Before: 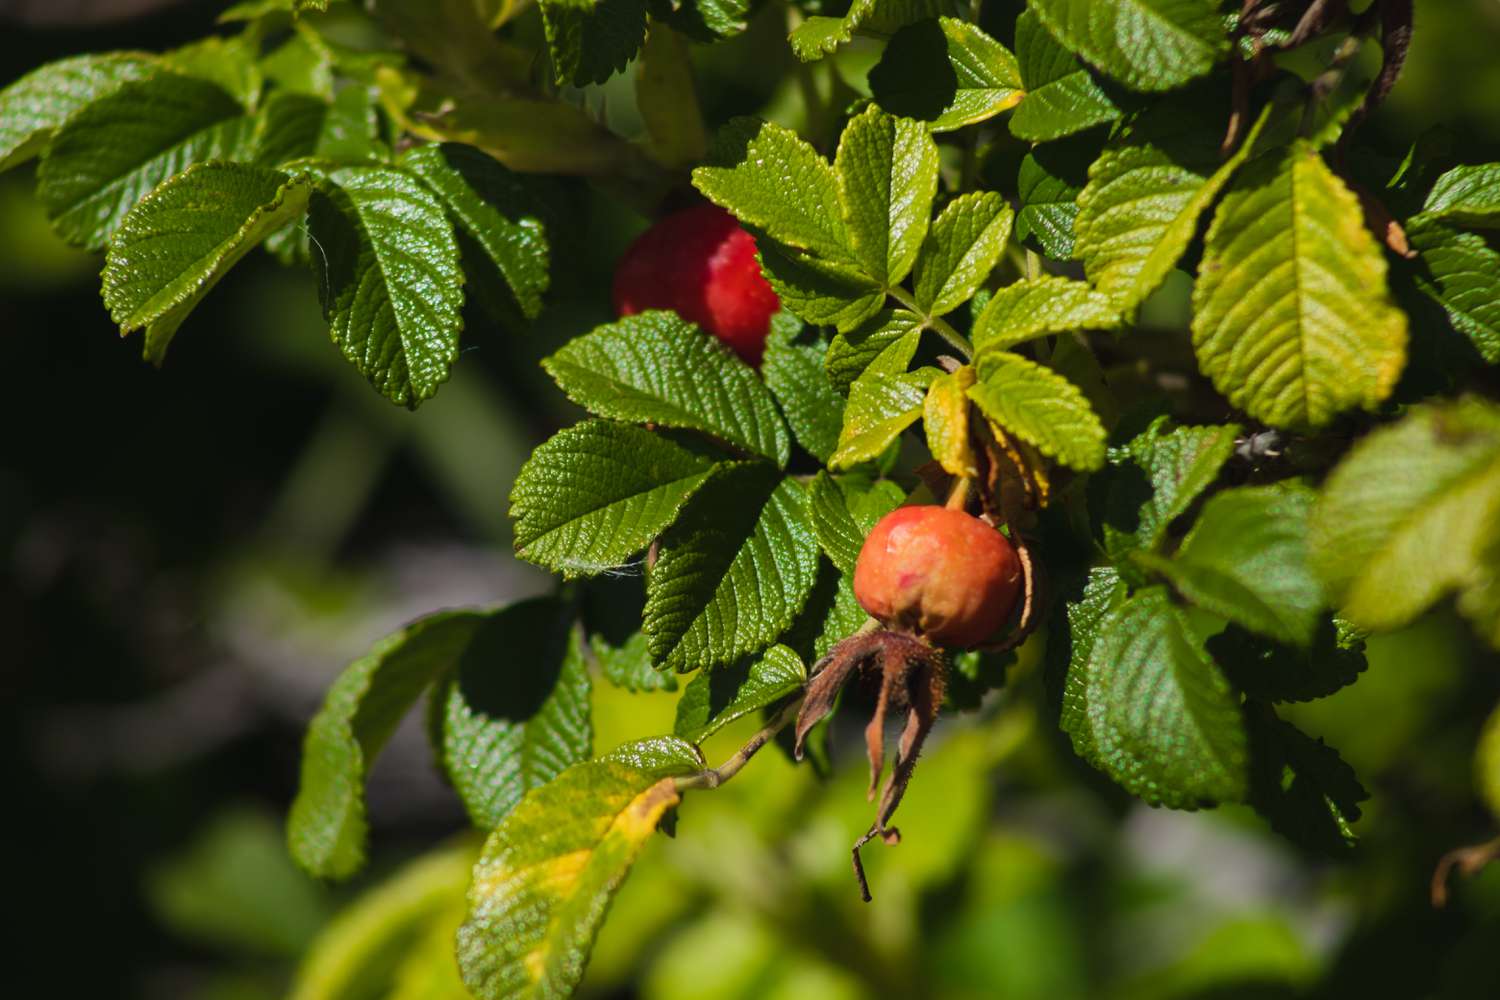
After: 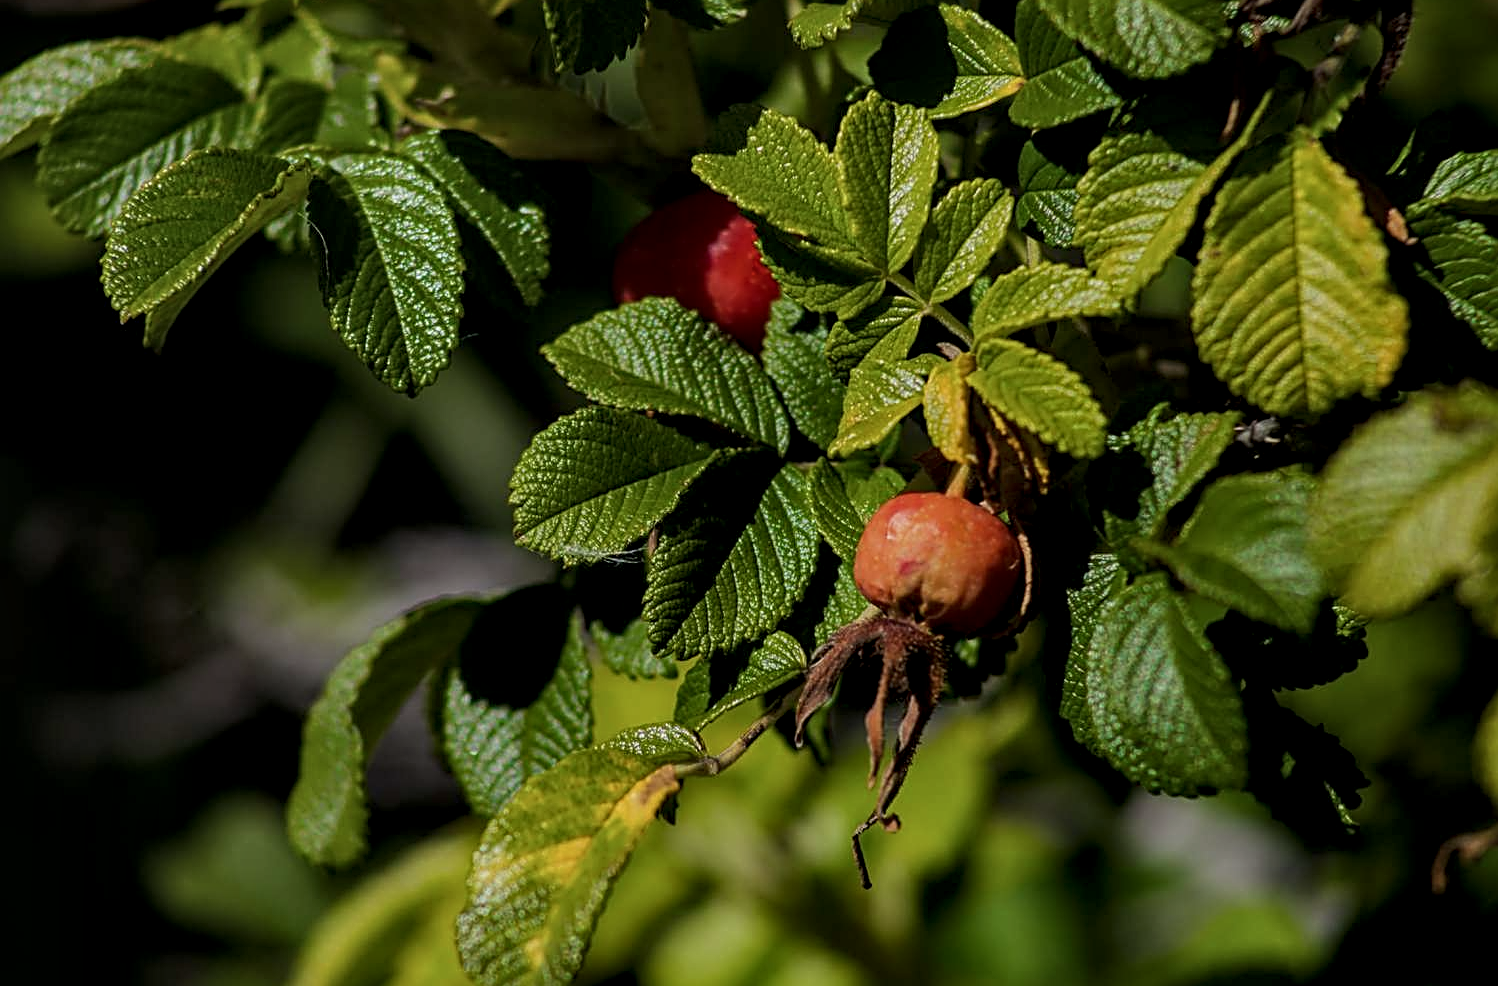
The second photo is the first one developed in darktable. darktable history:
exposure: exposure -0.911 EV, compensate highlight preservation false
local contrast: detail 150%
crop: top 1.383%, right 0.04%
sharpen: radius 2.571, amount 0.693
